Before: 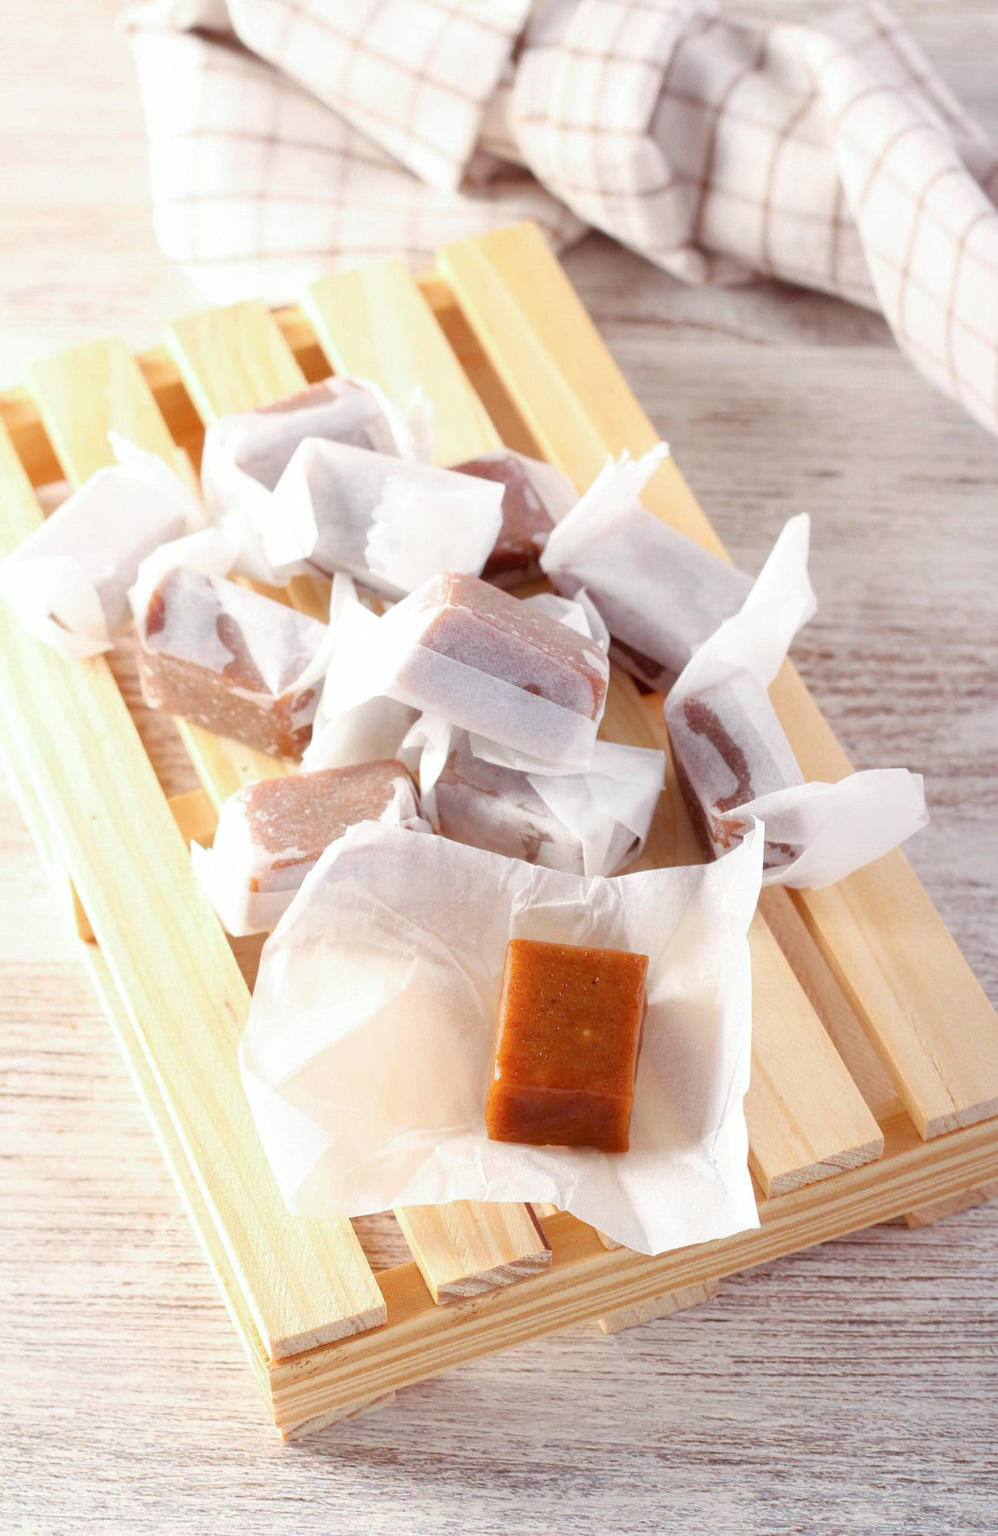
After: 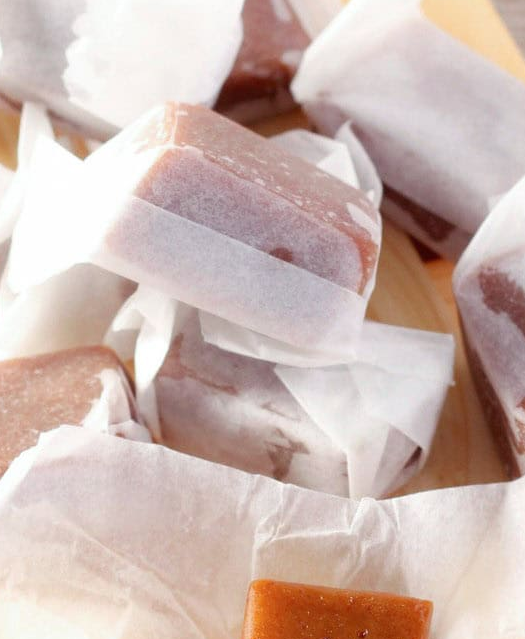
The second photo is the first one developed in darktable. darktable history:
crop: left 31.751%, top 32.172%, right 27.8%, bottom 35.83%
contrast equalizer: y [[0.5 ×6], [0.5 ×6], [0.5, 0.5, 0.501, 0.545, 0.707, 0.863], [0 ×6], [0 ×6]]
